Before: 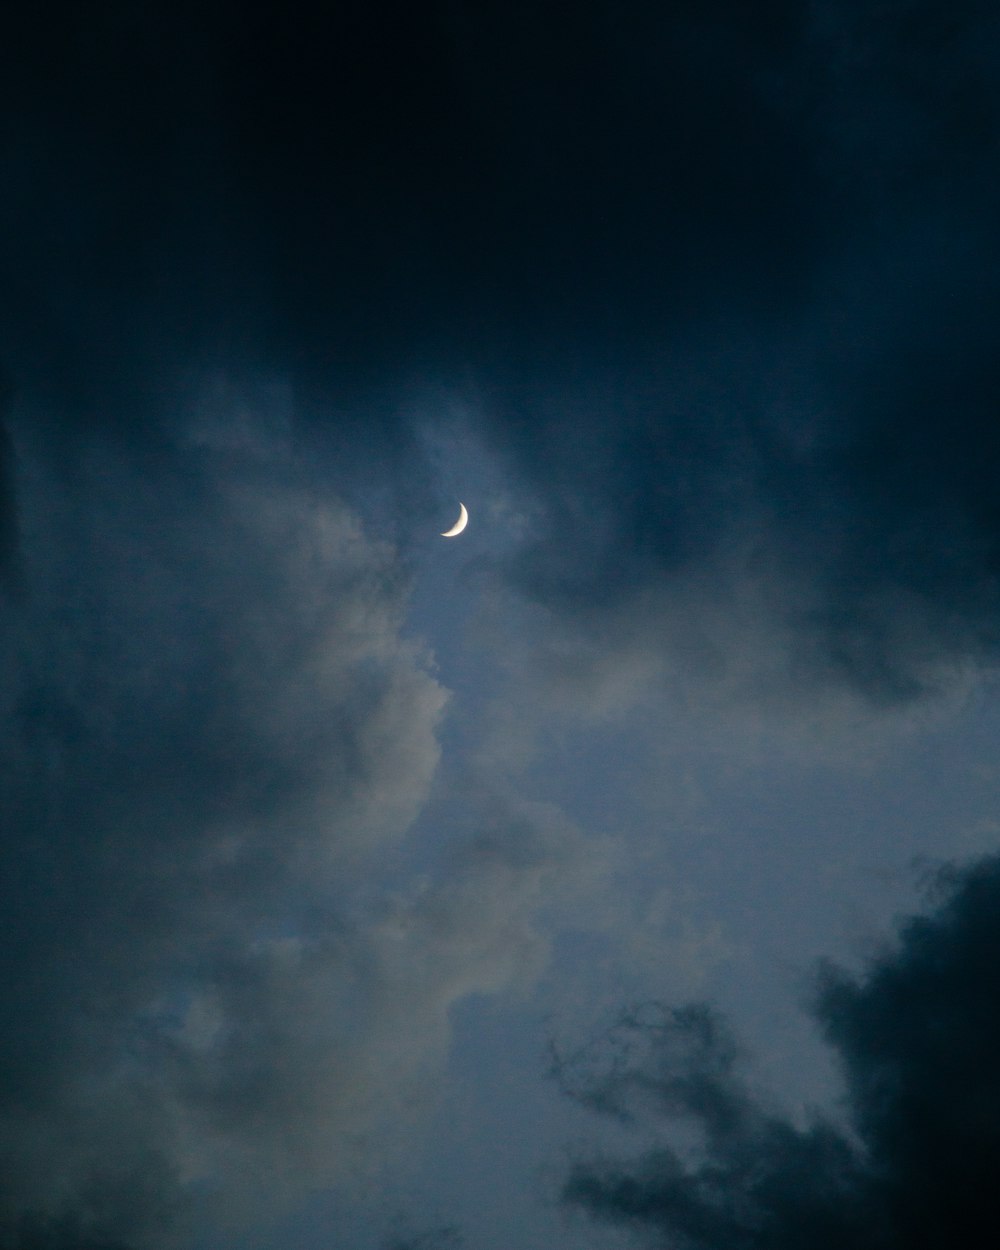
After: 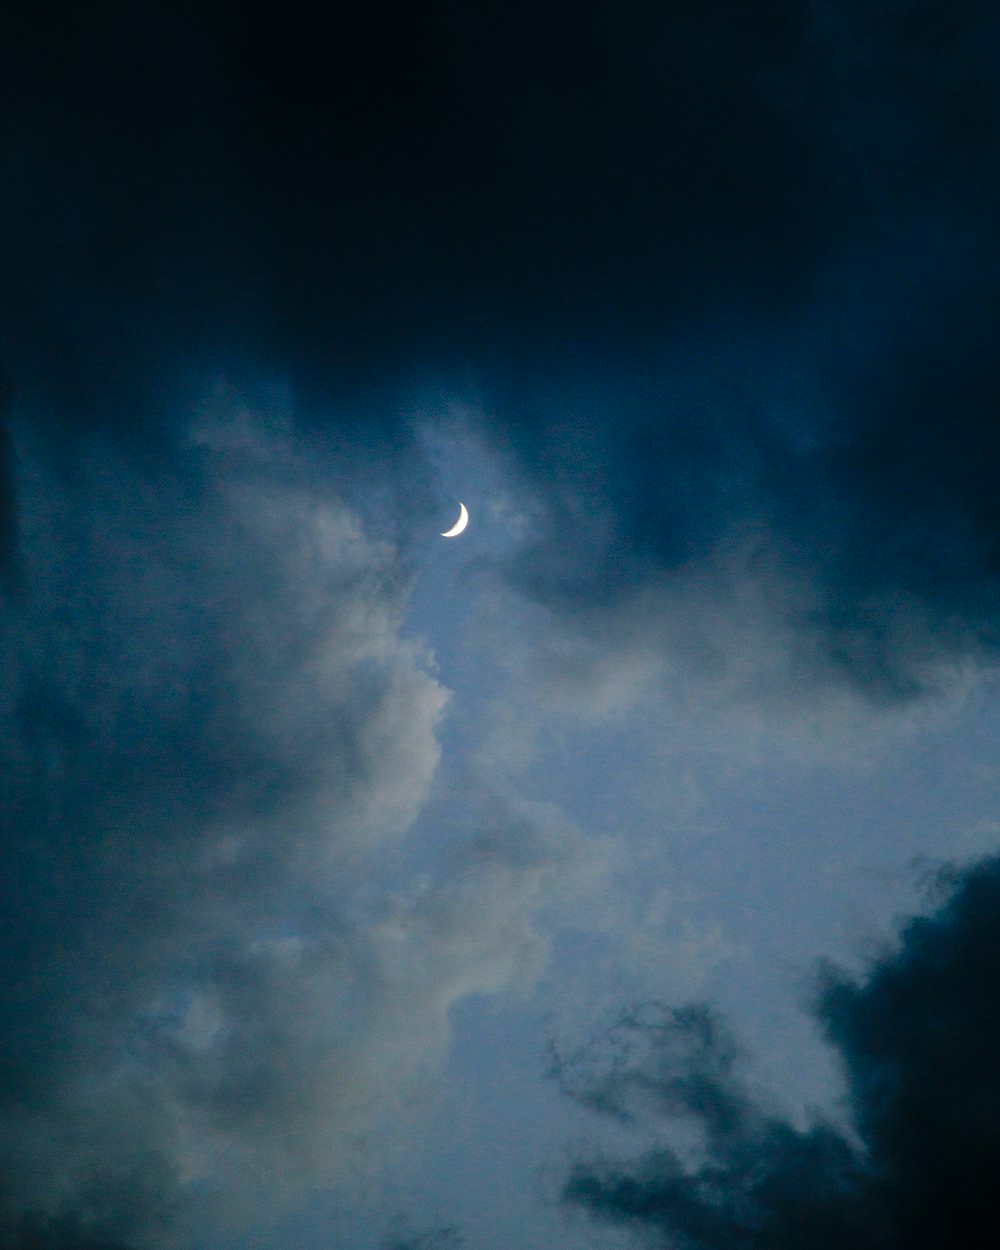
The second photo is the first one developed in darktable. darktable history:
tone curve: curves: ch0 [(0, 0) (0.037, 0.025) (0.131, 0.093) (0.275, 0.256) (0.497, 0.51) (0.617, 0.643) (0.704, 0.732) (0.813, 0.832) (0.911, 0.925) (0.997, 0.995)]; ch1 [(0, 0) (0.301, 0.3) (0.444, 0.45) (0.493, 0.495) (0.507, 0.503) (0.534, 0.533) (0.582, 0.58) (0.658, 0.693) (0.746, 0.77) (1, 1)]; ch2 [(0, 0) (0.246, 0.233) (0.36, 0.352) (0.415, 0.418) (0.476, 0.492) (0.502, 0.504) (0.525, 0.518) (0.539, 0.544) (0.586, 0.602) (0.634, 0.651) (0.706, 0.727) (0.853, 0.852) (1, 0.951)], preserve colors none
exposure: exposure 0.605 EV, compensate highlight preservation false
